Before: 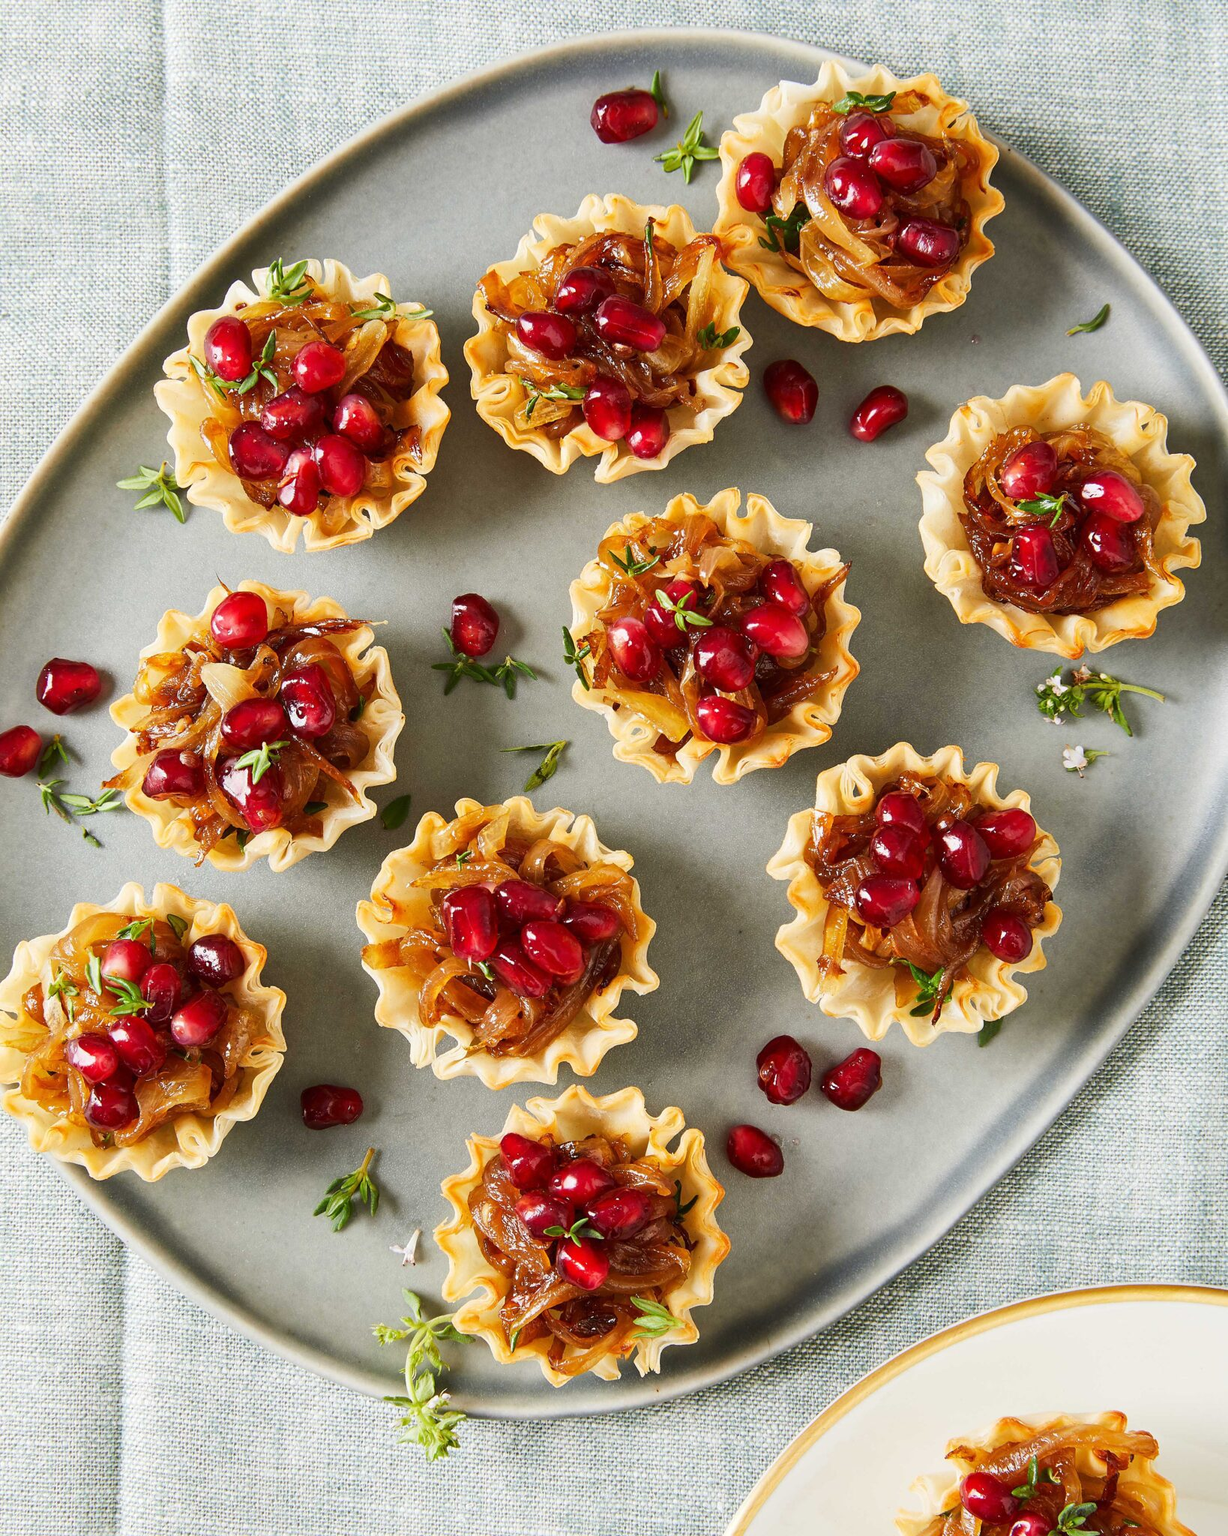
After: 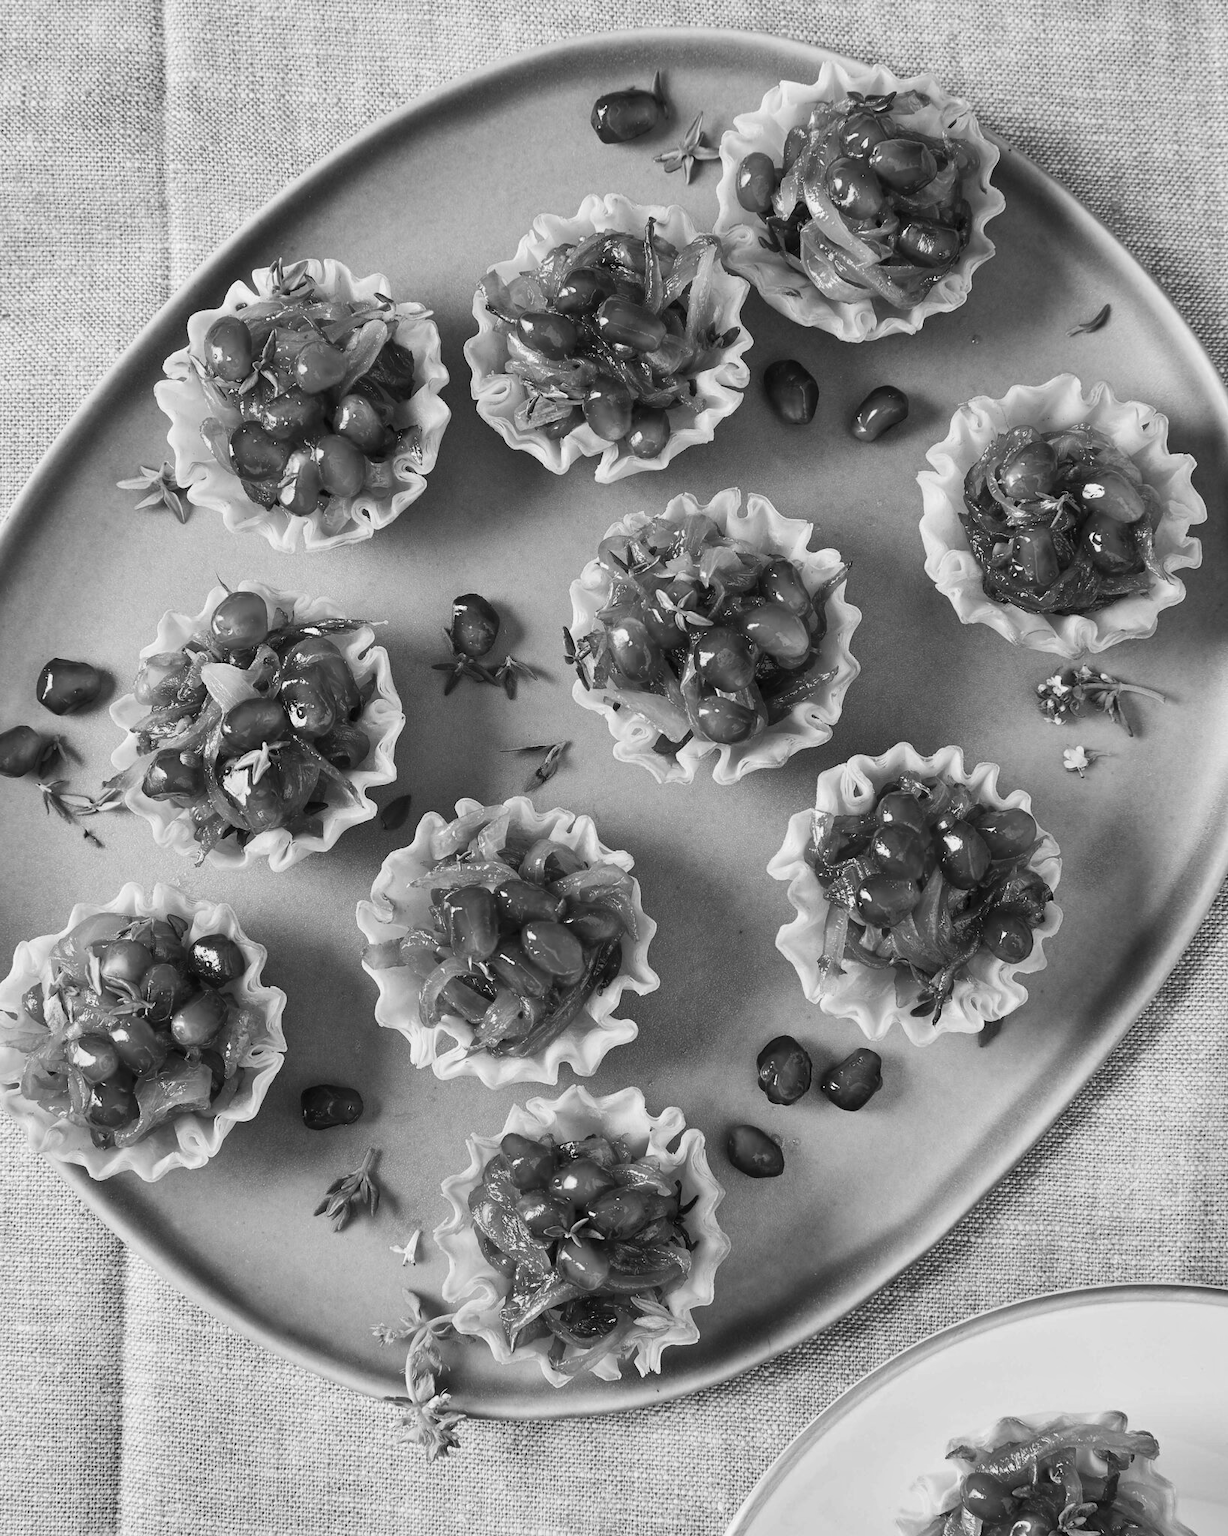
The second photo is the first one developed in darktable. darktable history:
color calibration: output gray [0.267, 0.423, 0.261, 0], illuminant same as pipeline (D50), adaptation none (bypass)
shadows and highlights: soften with gaussian
